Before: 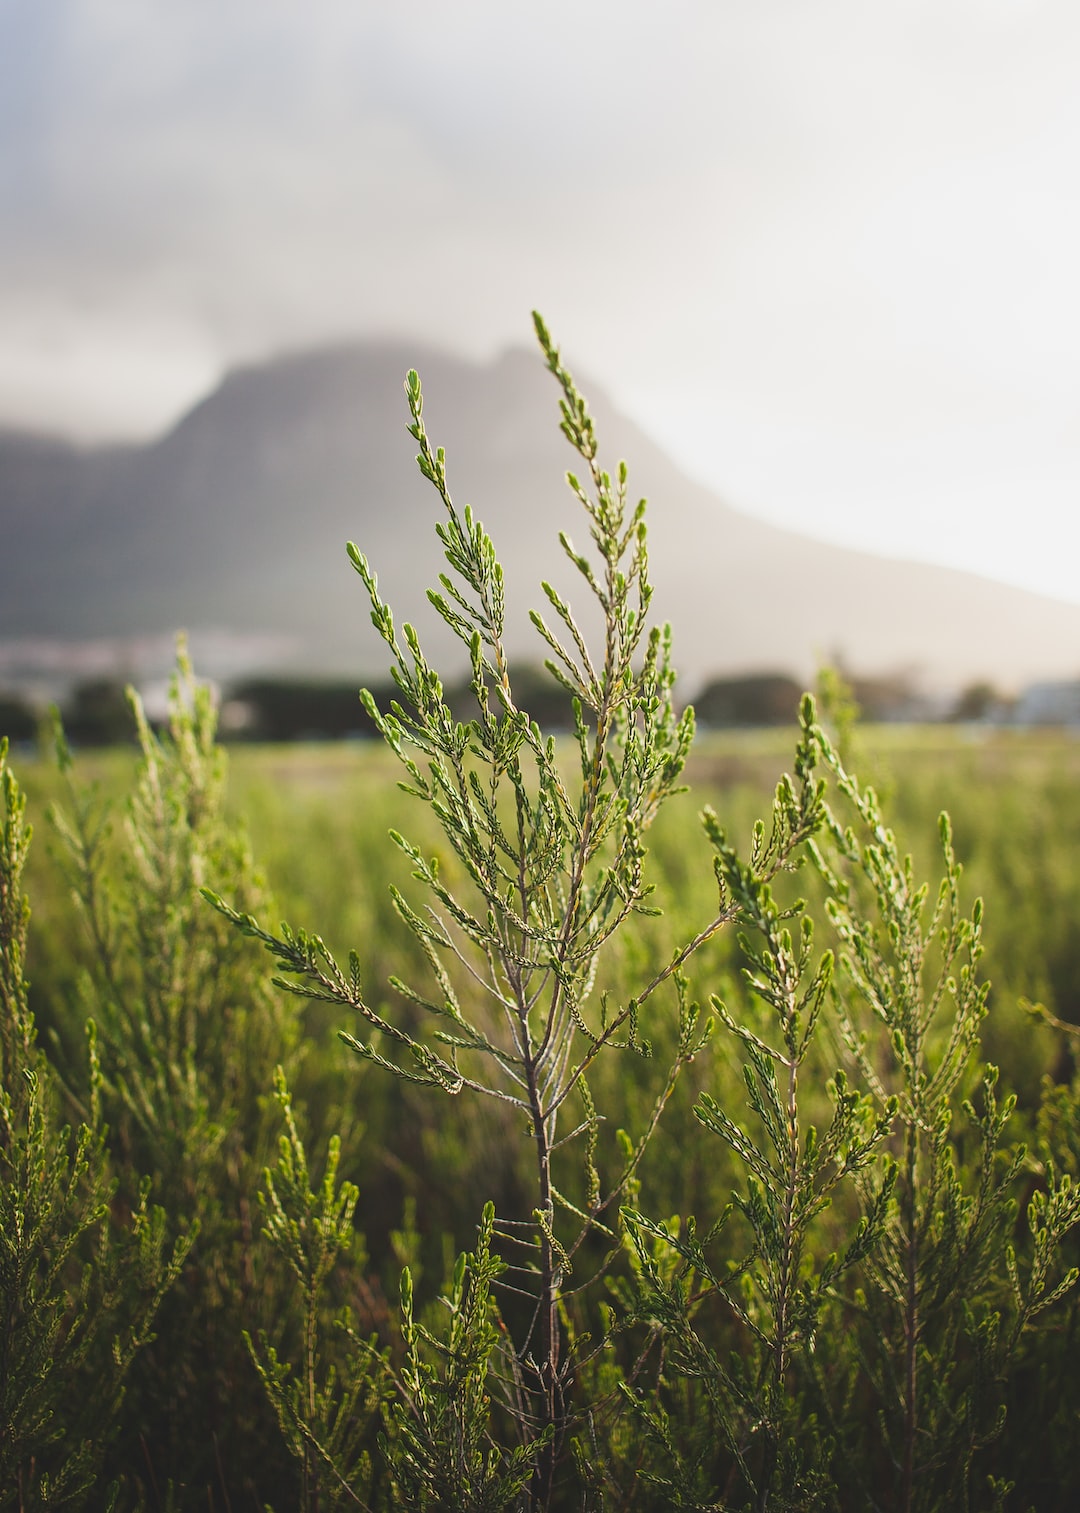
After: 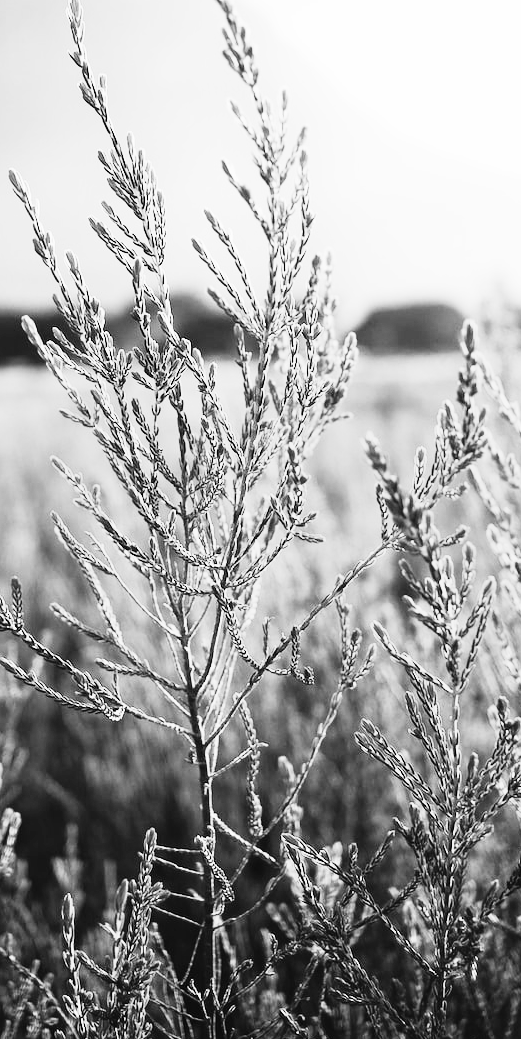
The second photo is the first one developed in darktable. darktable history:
rgb curve: curves: ch0 [(0, 0) (0.21, 0.15) (0.24, 0.21) (0.5, 0.75) (0.75, 0.96) (0.89, 0.99) (1, 1)]; ch1 [(0, 0.02) (0.21, 0.13) (0.25, 0.2) (0.5, 0.67) (0.75, 0.9) (0.89, 0.97) (1, 1)]; ch2 [(0, 0.02) (0.21, 0.13) (0.25, 0.2) (0.5, 0.67) (0.75, 0.9) (0.89, 0.97) (1, 1)], compensate middle gray true
crop: left 31.379%, top 24.658%, right 20.326%, bottom 6.628%
color balance rgb: perceptual saturation grading › global saturation 30%, global vibrance 20%
monochrome: on, module defaults
color balance: output saturation 98.5%
